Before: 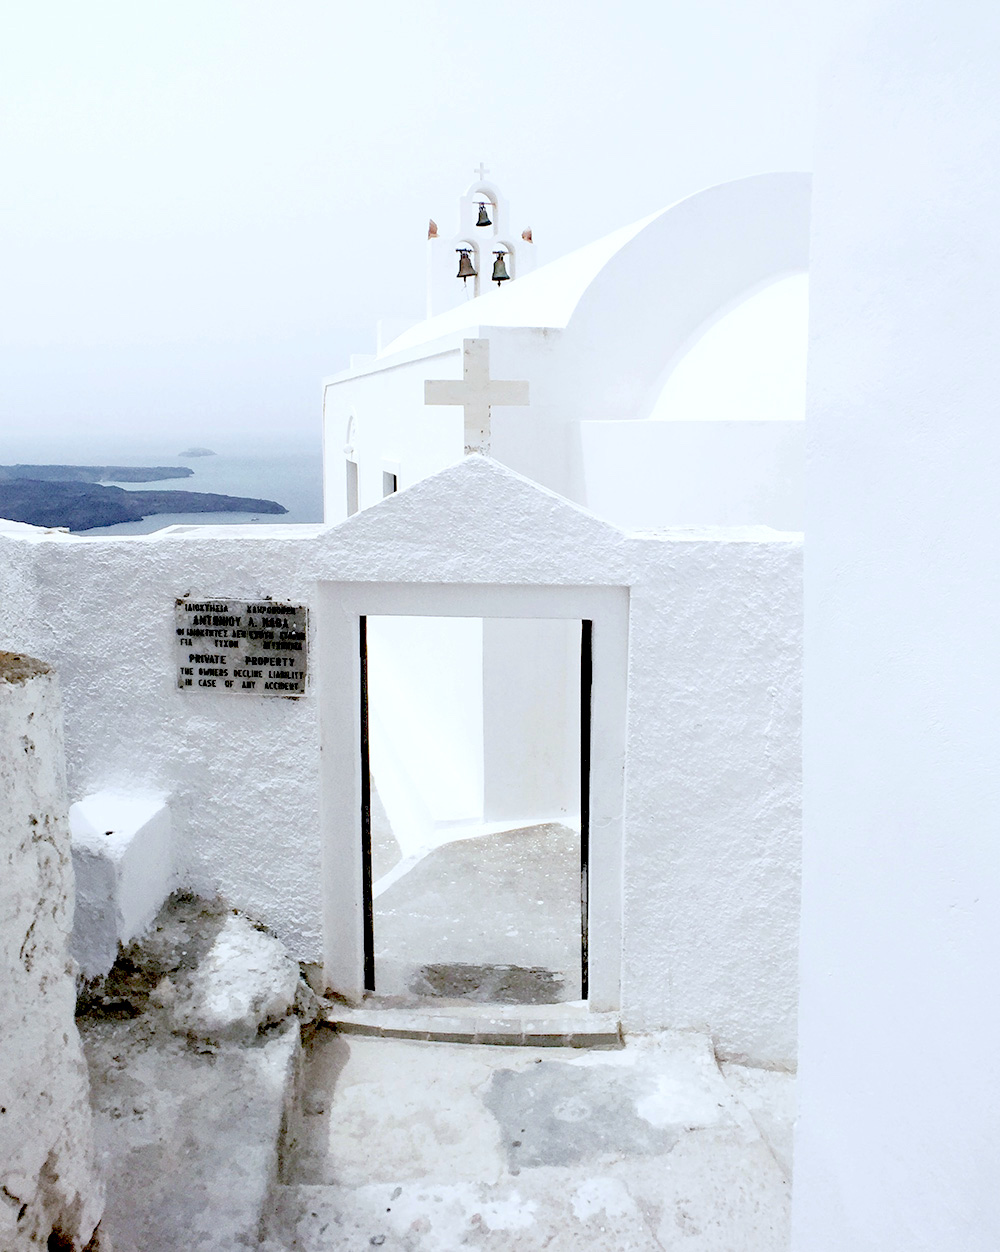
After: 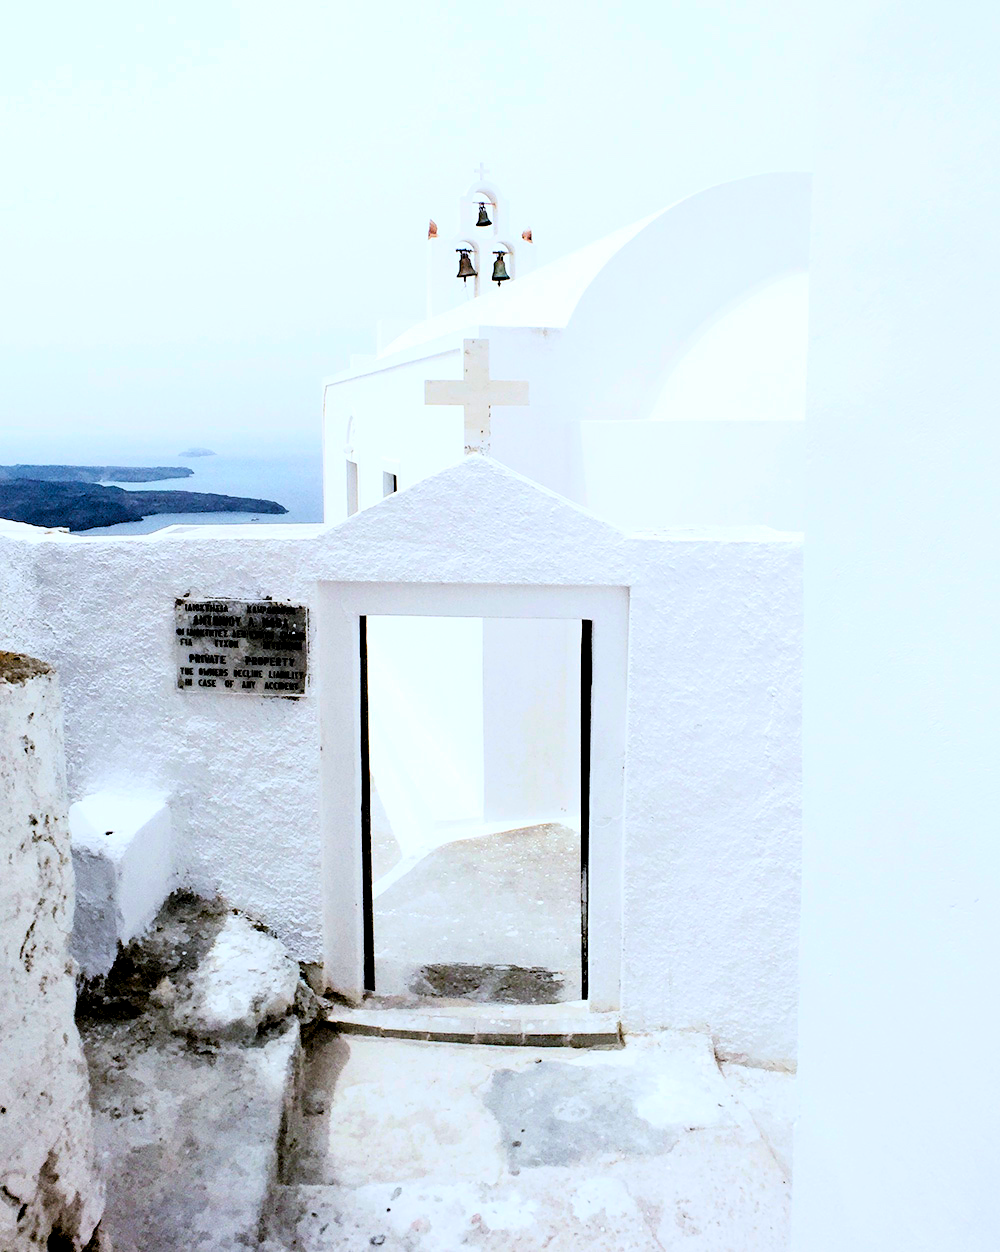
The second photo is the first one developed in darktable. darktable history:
contrast brightness saturation: contrast 0.26, brightness 0.02, saturation 0.87
levels: levels [0.116, 0.574, 1]
